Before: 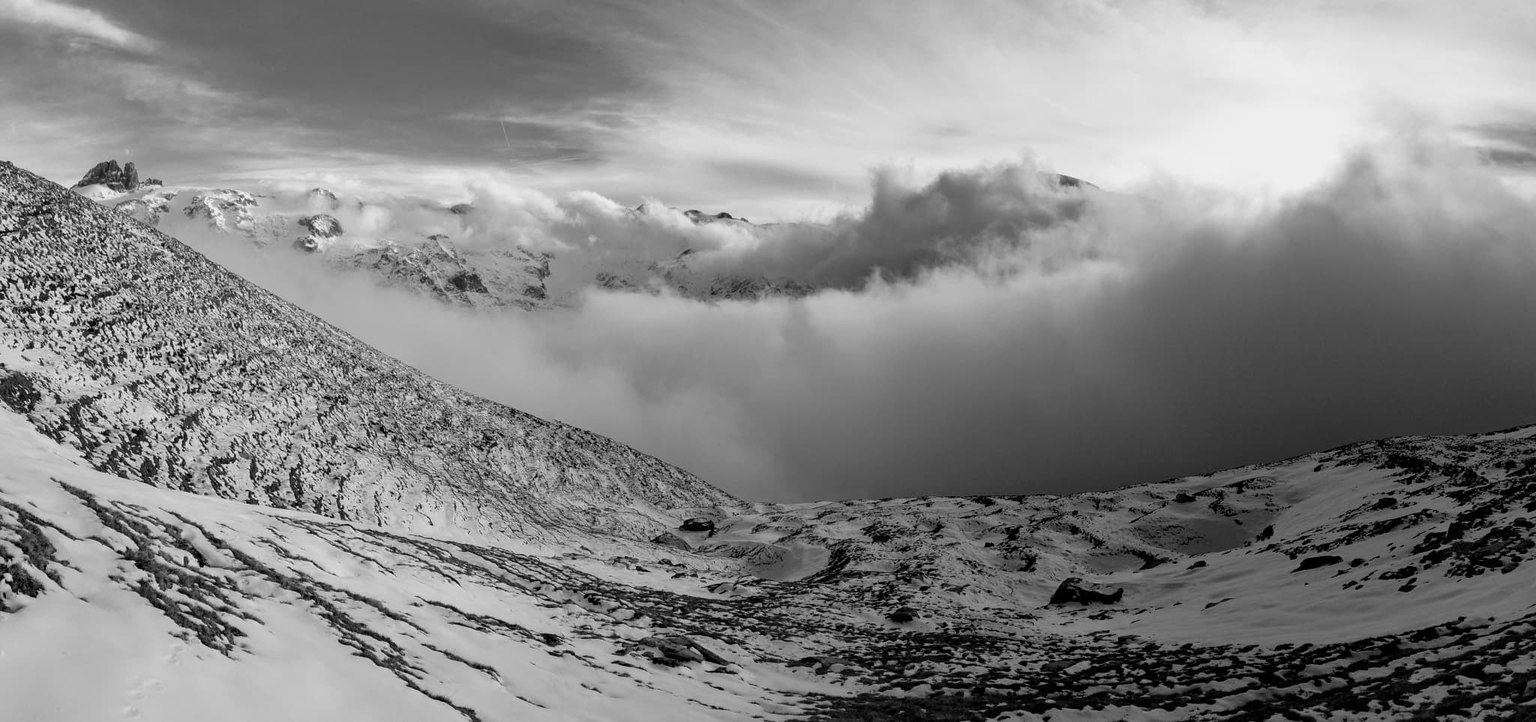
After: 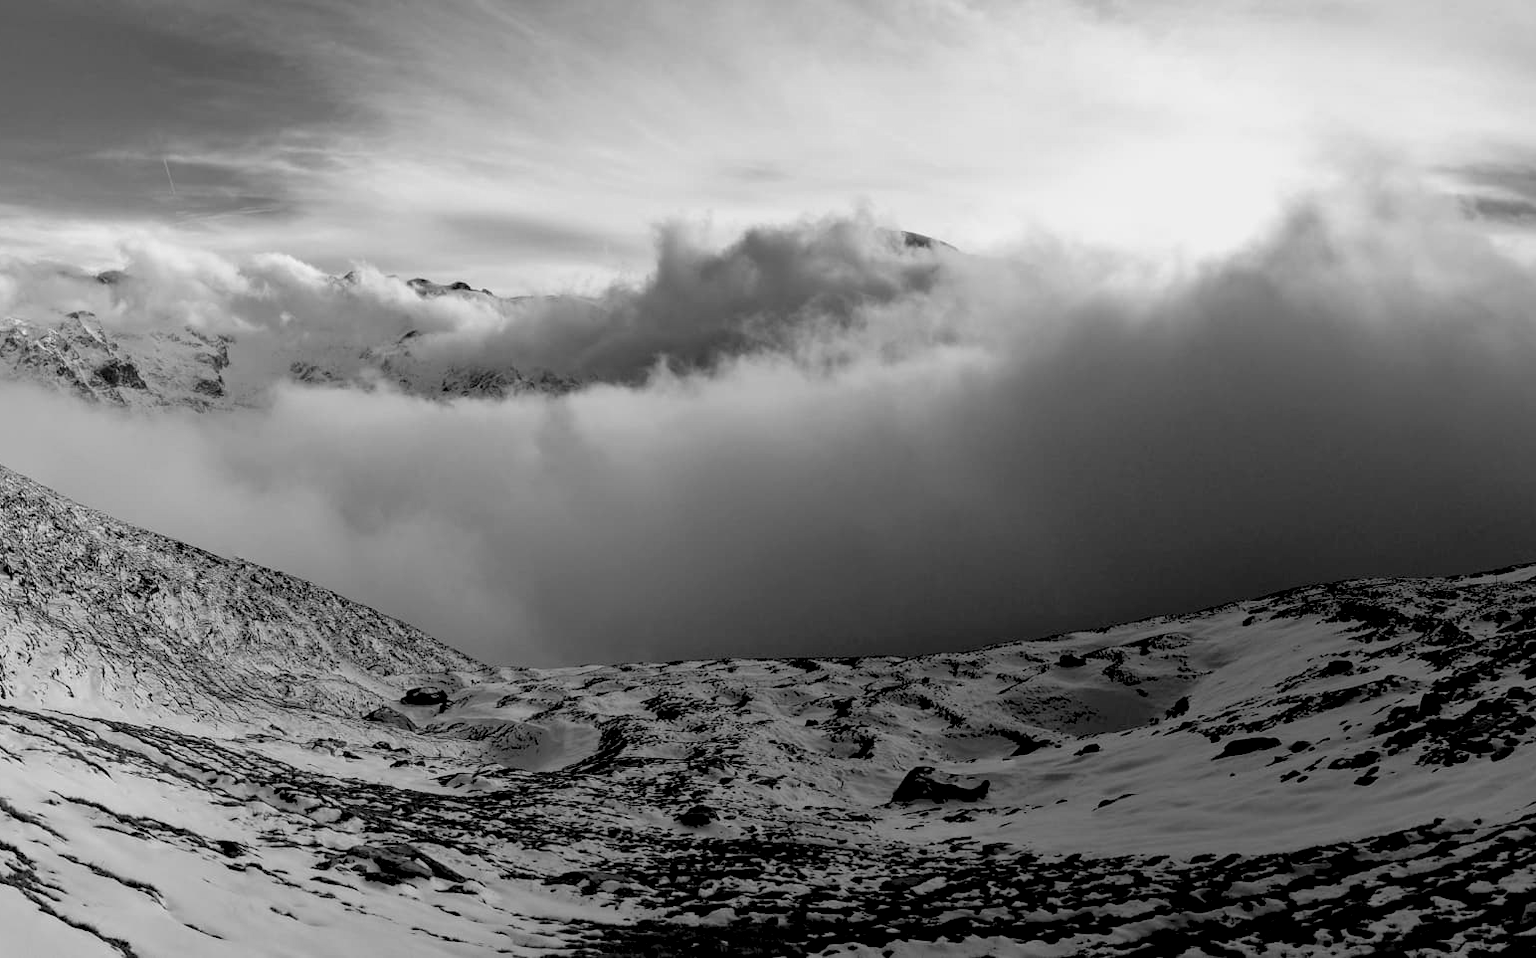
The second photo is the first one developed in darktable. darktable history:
crop and rotate: left 24.6%
exposure: black level correction 0.012, compensate highlight preservation false
